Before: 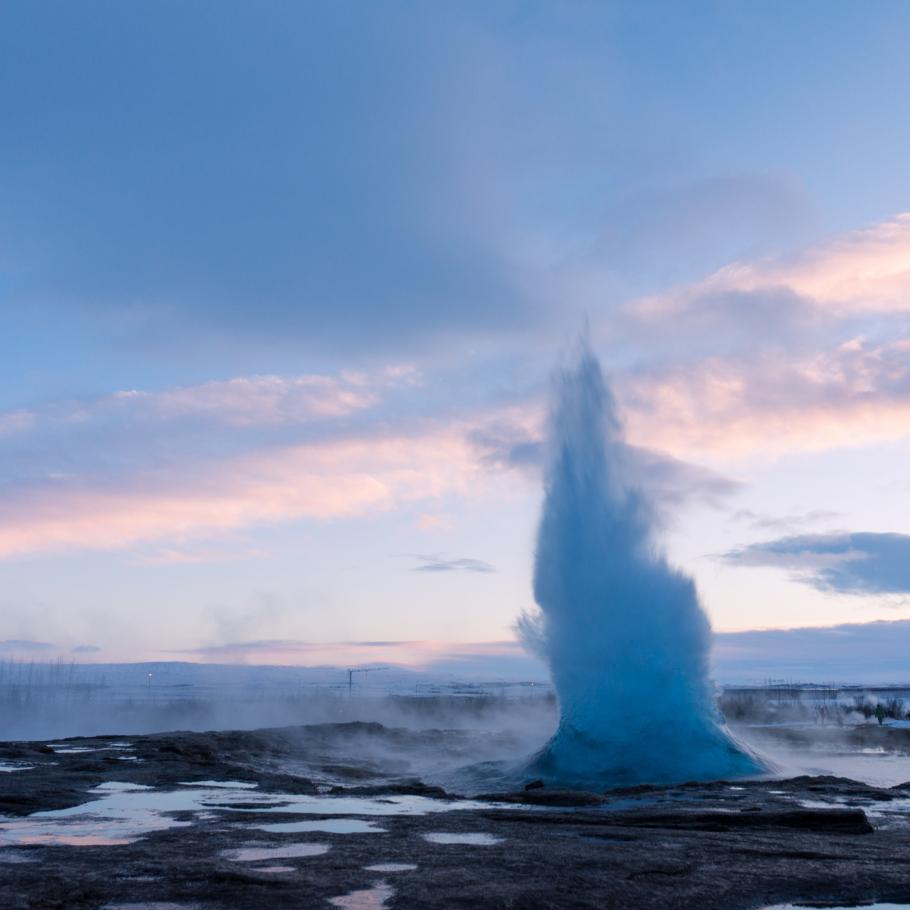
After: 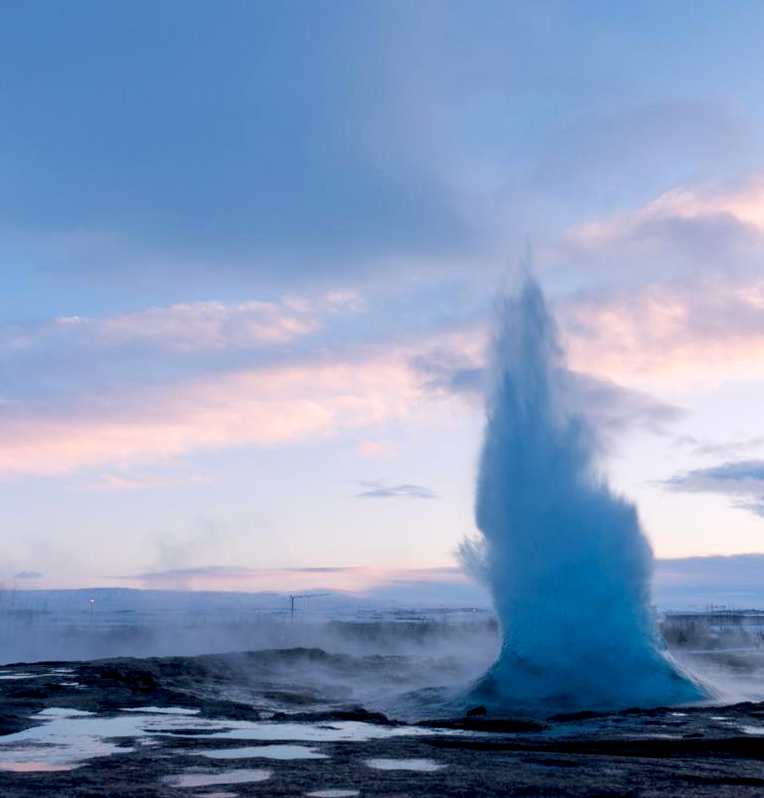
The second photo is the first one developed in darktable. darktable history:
crop: left 6.425%, top 8.175%, right 9.551%, bottom 4.101%
exposure: black level correction 0.009, exposure 0.114 EV, compensate exposure bias true, compensate highlight preservation false
